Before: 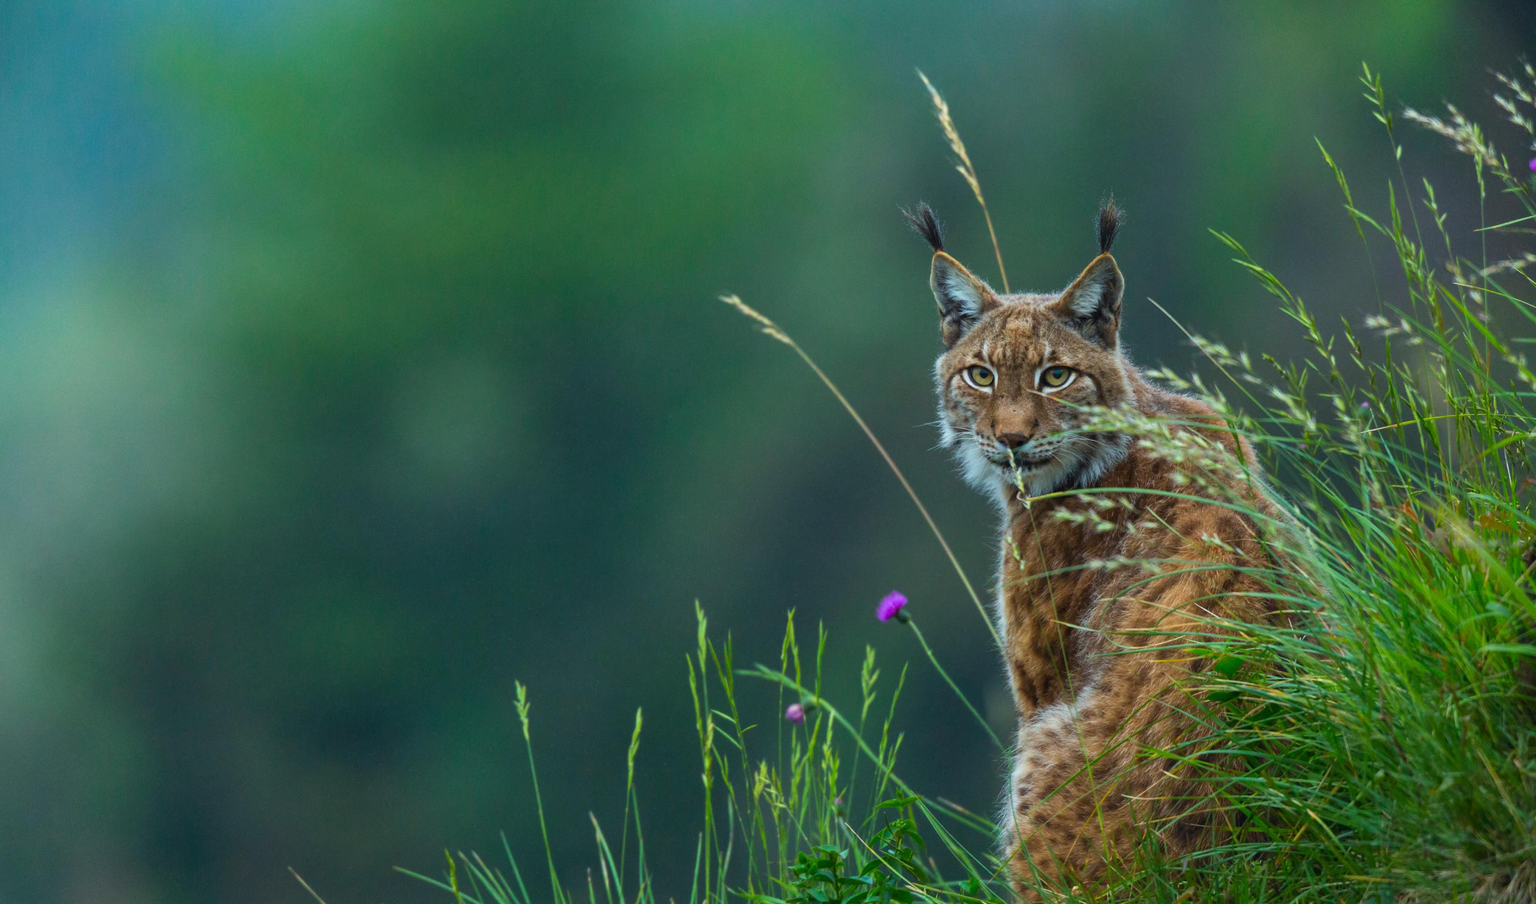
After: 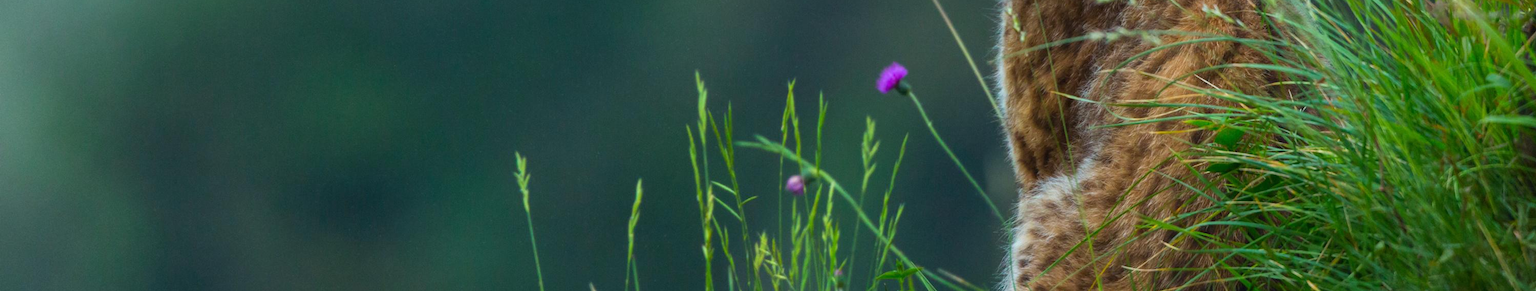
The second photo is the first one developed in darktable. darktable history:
crop and rotate: top 58.548%, bottom 9.172%
